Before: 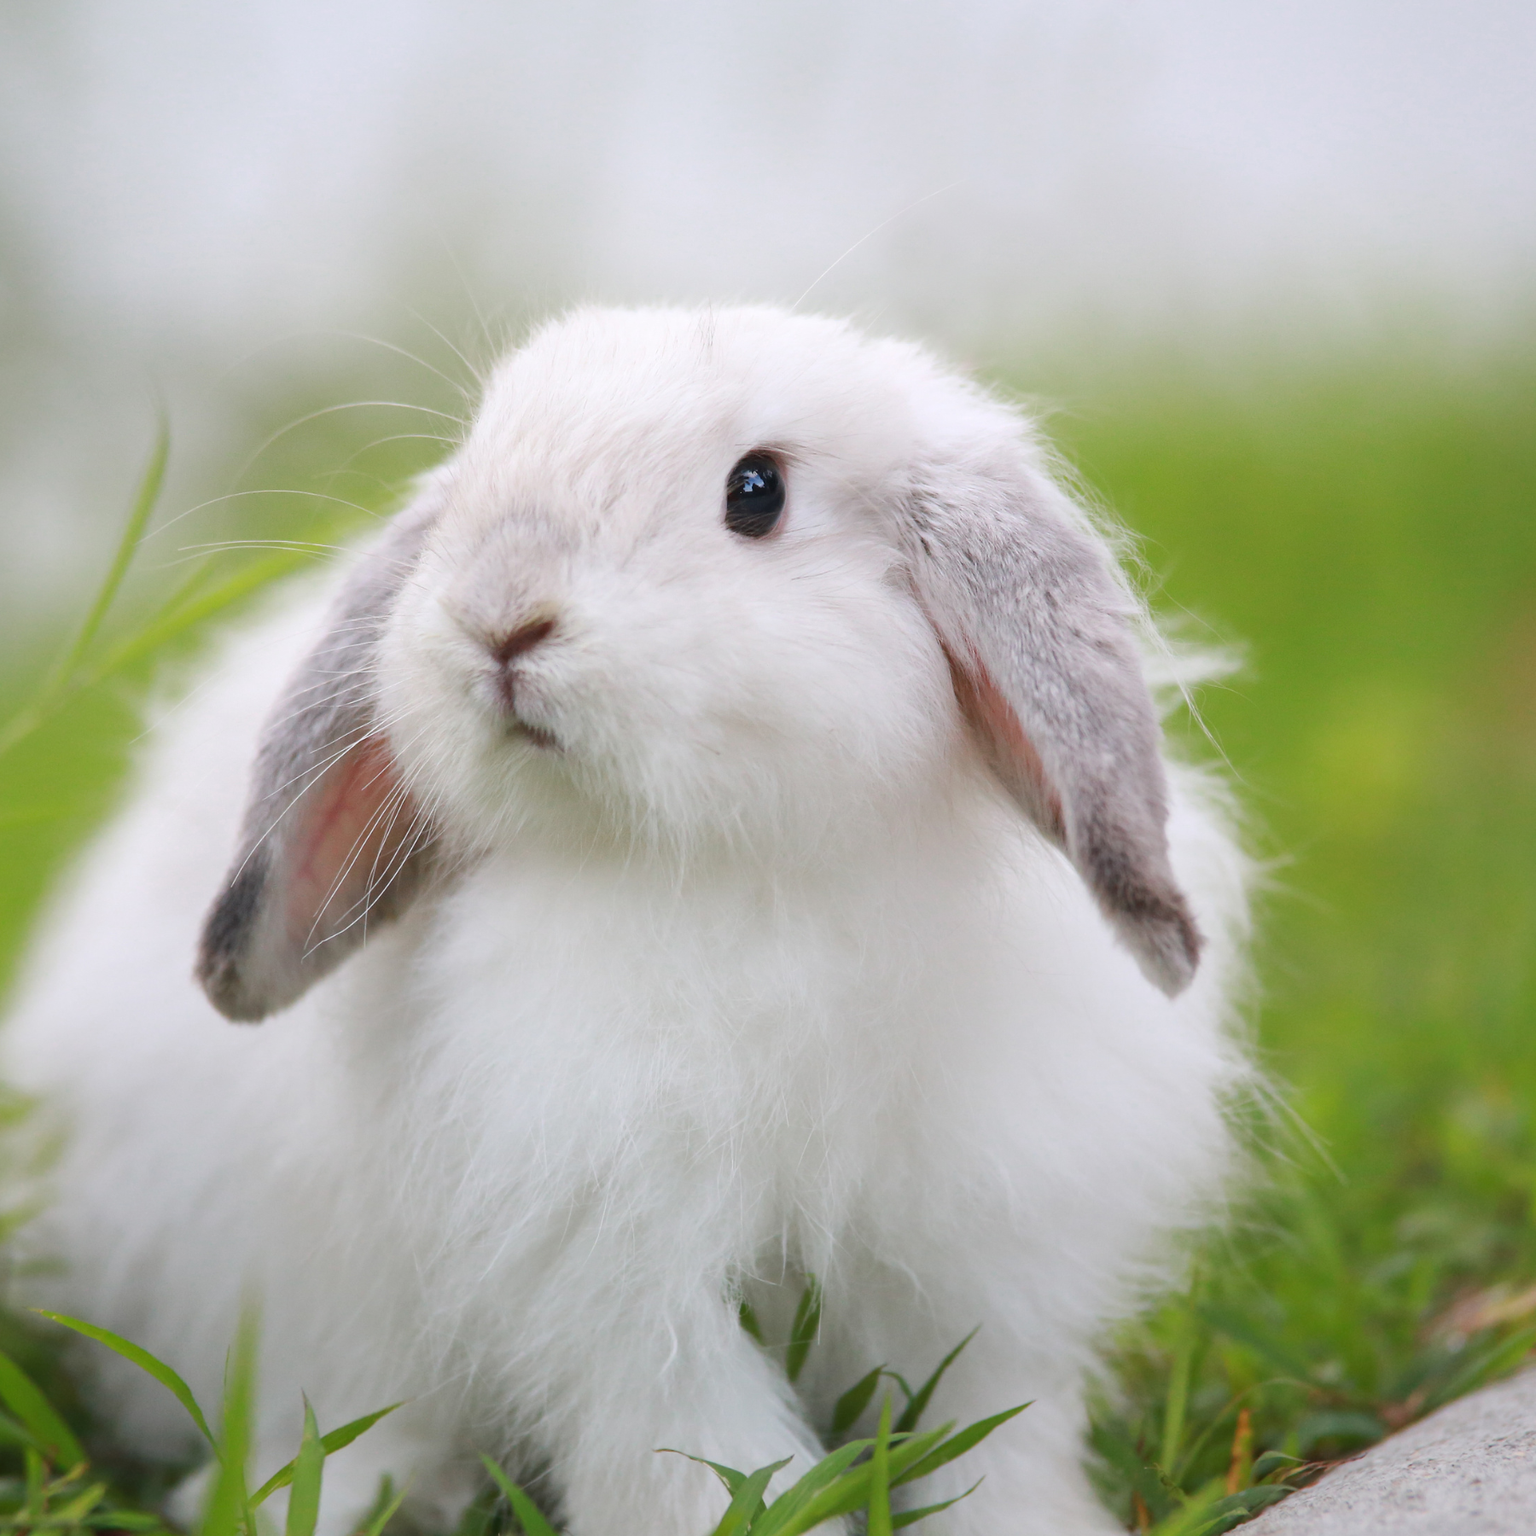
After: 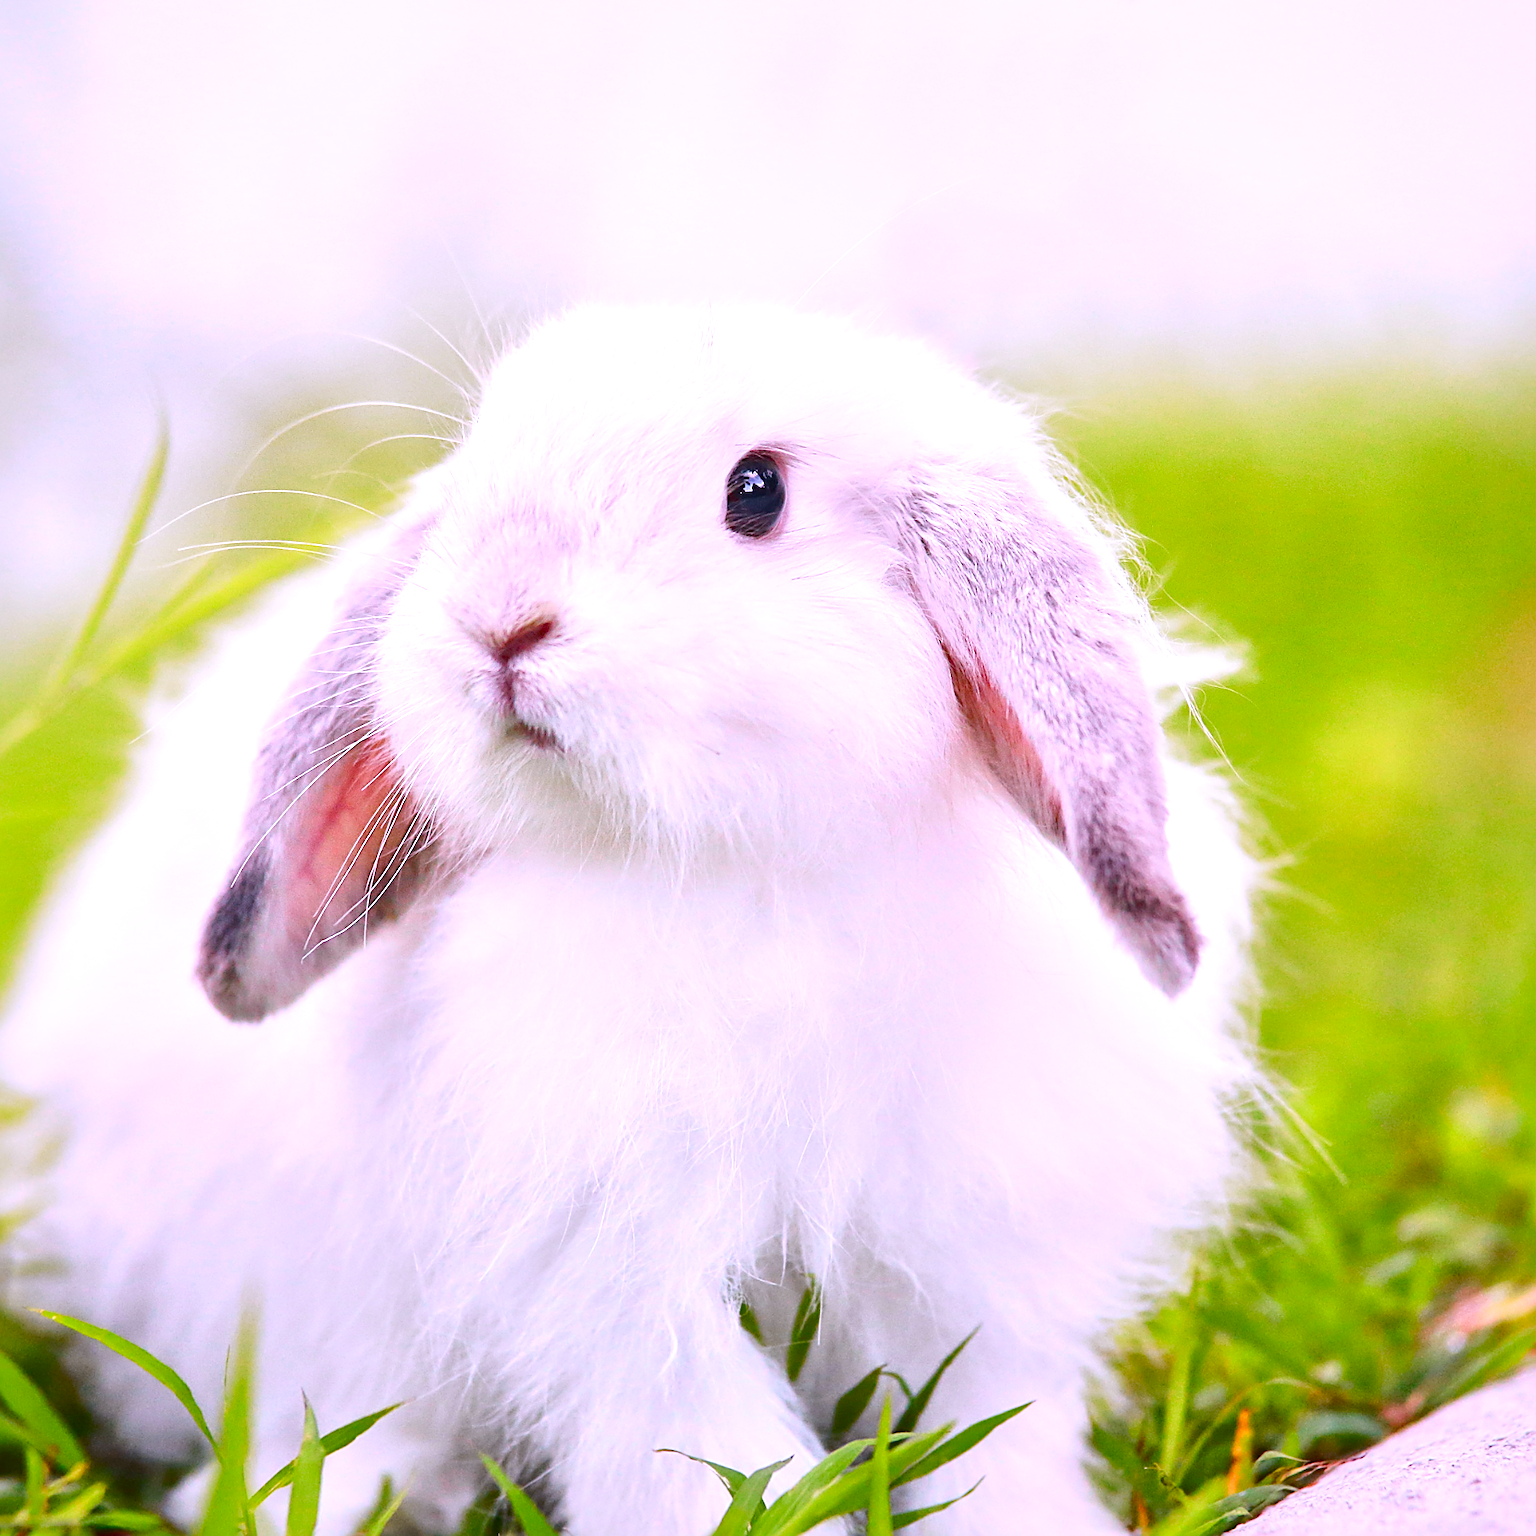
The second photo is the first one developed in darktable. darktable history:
sharpen: amount 1
tone curve: curves: ch0 [(0, 0.023) (0.103, 0.087) (0.295, 0.297) (0.445, 0.531) (0.553, 0.665) (0.735, 0.843) (0.994, 1)]; ch1 [(0, 0) (0.414, 0.395) (0.447, 0.447) (0.485, 0.5) (0.512, 0.524) (0.542, 0.581) (0.581, 0.632) (0.646, 0.715) (1, 1)]; ch2 [(0, 0) (0.369, 0.388) (0.449, 0.431) (0.478, 0.471) (0.516, 0.517) (0.579, 0.624) (0.674, 0.775) (1, 1)], color space Lab, independent channels, preserve colors none
tone equalizer: on, module defaults
white balance: red 1.042, blue 1.17
local contrast: mode bilateral grid, contrast 20, coarseness 50, detail 171%, midtone range 0.2
color balance rgb: perceptual saturation grading › global saturation 20%, perceptual saturation grading › highlights -50%, perceptual saturation grading › shadows 30%, perceptual brilliance grading › global brilliance 10%, perceptual brilliance grading › shadows 15%
